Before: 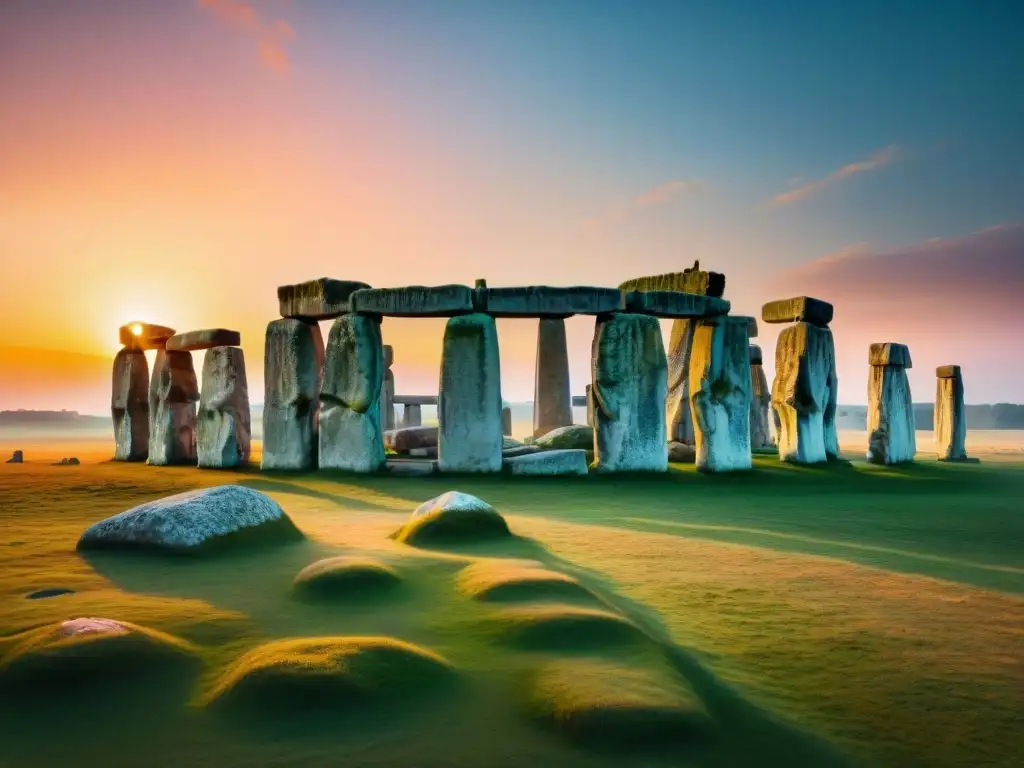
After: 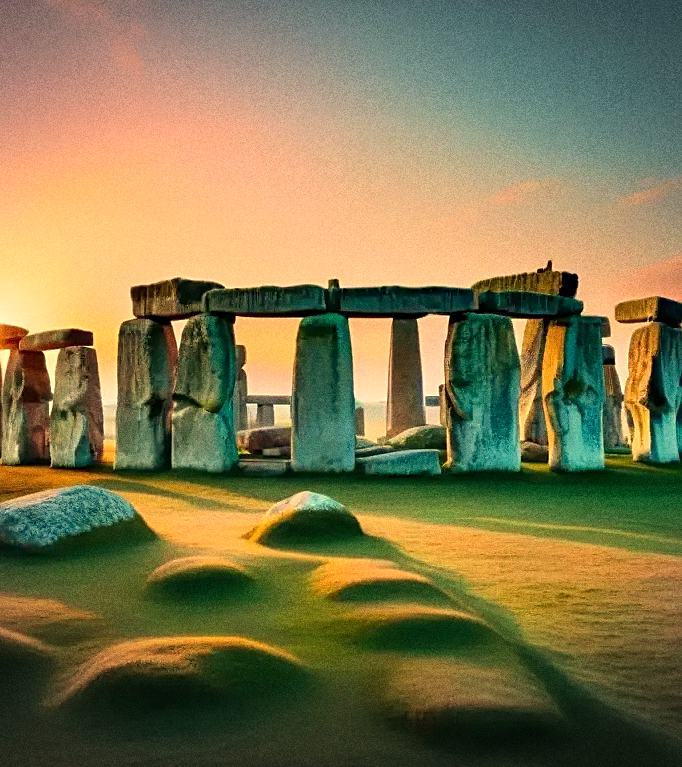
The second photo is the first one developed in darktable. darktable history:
velvia: on, module defaults
crop and rotate: left 14.436%, right 18.898%
exposure: black level correction 0.001, exposure 0.014 EV, compensate highlight preservation false
grain: coarseness 0.09 ISO, strength 40%
sharpen: on, module defaults
white balance: red 1.138, green 0.996, blue 0.812
vignetting: fall-off start 100%, brightness -0.282, width/height ratio 1.31
